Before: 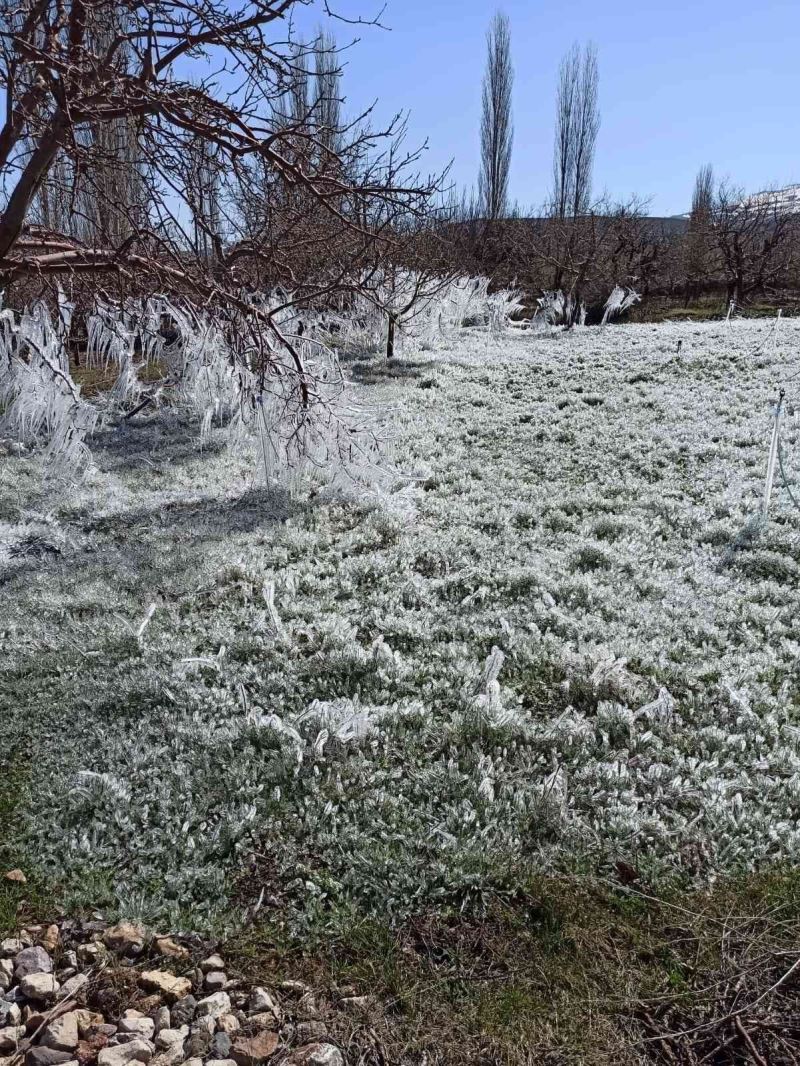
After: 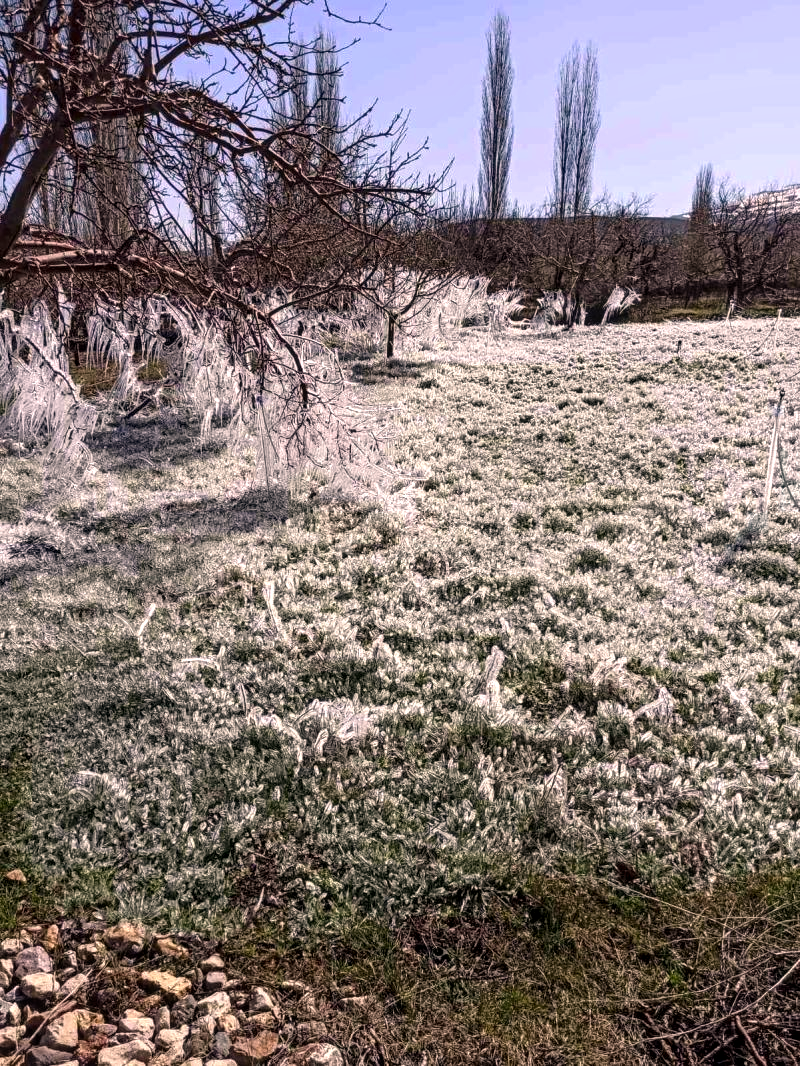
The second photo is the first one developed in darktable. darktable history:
color balance rgb: linear chroma grading › global chroma 10%, global vibrance 10%, contrast 15%, saturation formula JzAzBz (2021)
exposure: exposure 0.128 EV, compensate highlight preservation false
color correction: highlights a* 11.96, highlights b* 11.58
local contrast: on, module defaults
